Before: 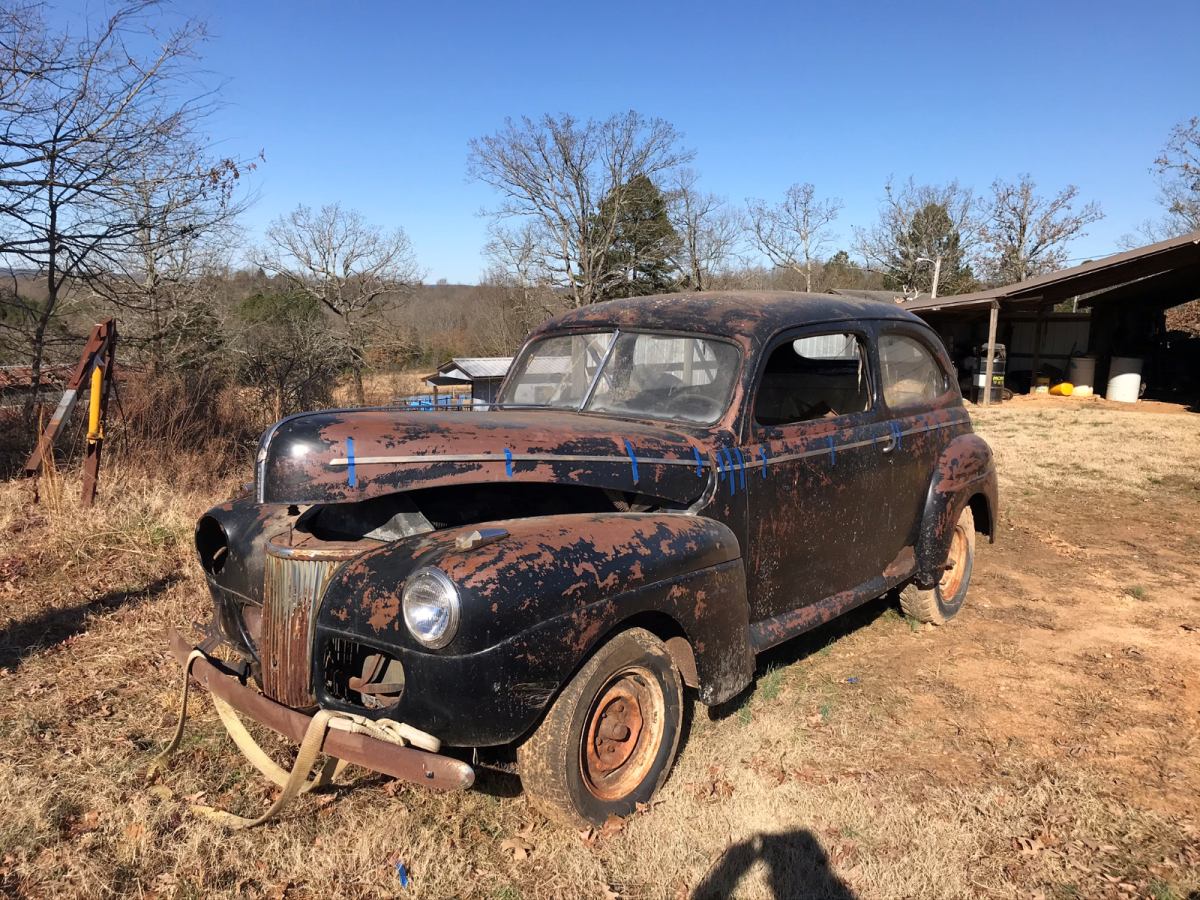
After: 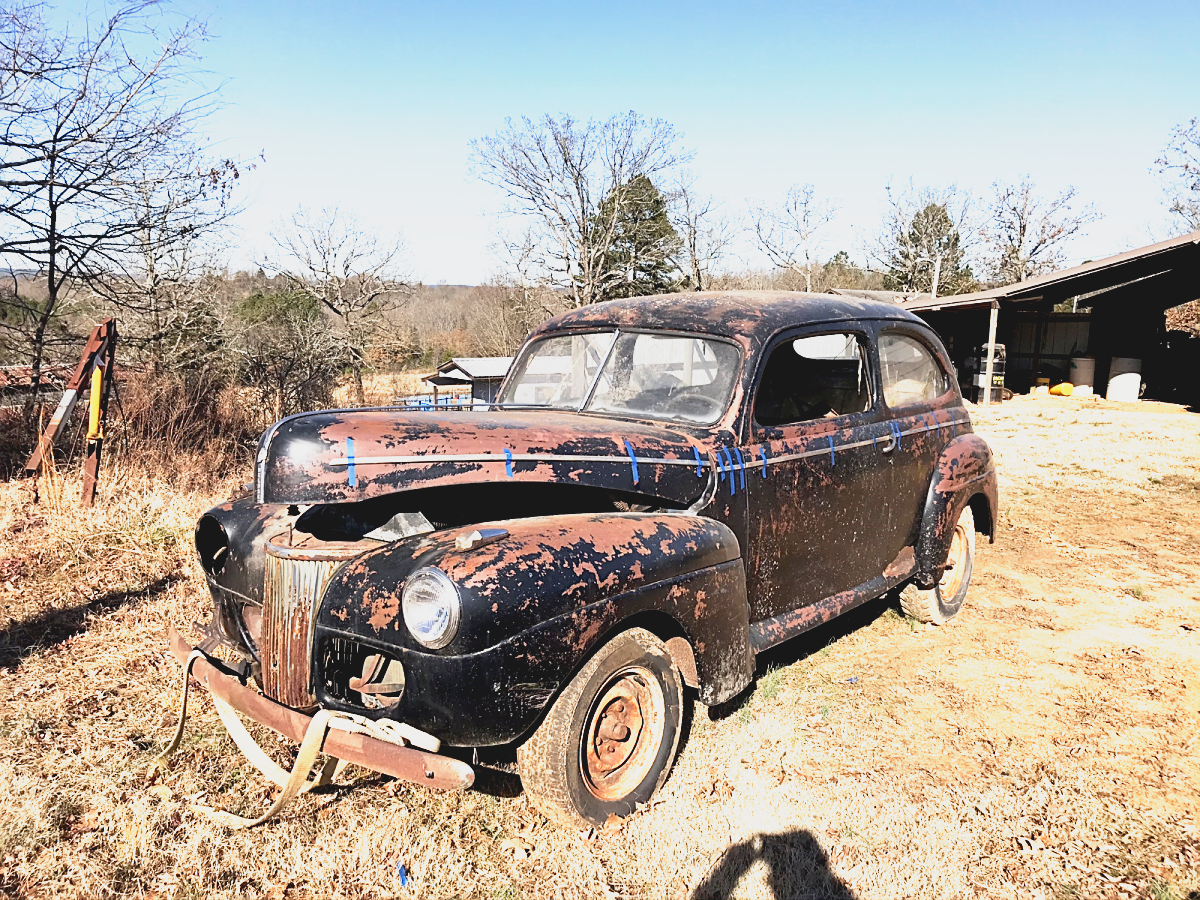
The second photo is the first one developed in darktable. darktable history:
sharpen: on, module defaults
exposure: black level correction 0.007, exposure 0.1 EV, compensate exposure bias true, compensate highlight preservation false
tone equalizer: -8 EV -0.433 EV, -7 EV -0.421 EV, -6 EV -0.331 EV, -5 EV -0.218 EV, -3 EV 0.202 EV, -2 EV 0.322 EV, -1 EV 0.382 EV, +0 EV 0.447 EV, edges refinement/feathering 500, mask exposure compensation -1.57 EV, preserve details no
contrast brightness saturation: contrast -0.132, brightness 0.041, saturation -0.133
base curve: curves: ch0 [(0, 0) (0.495, 0.917) (1, 1)], preserve colors none
